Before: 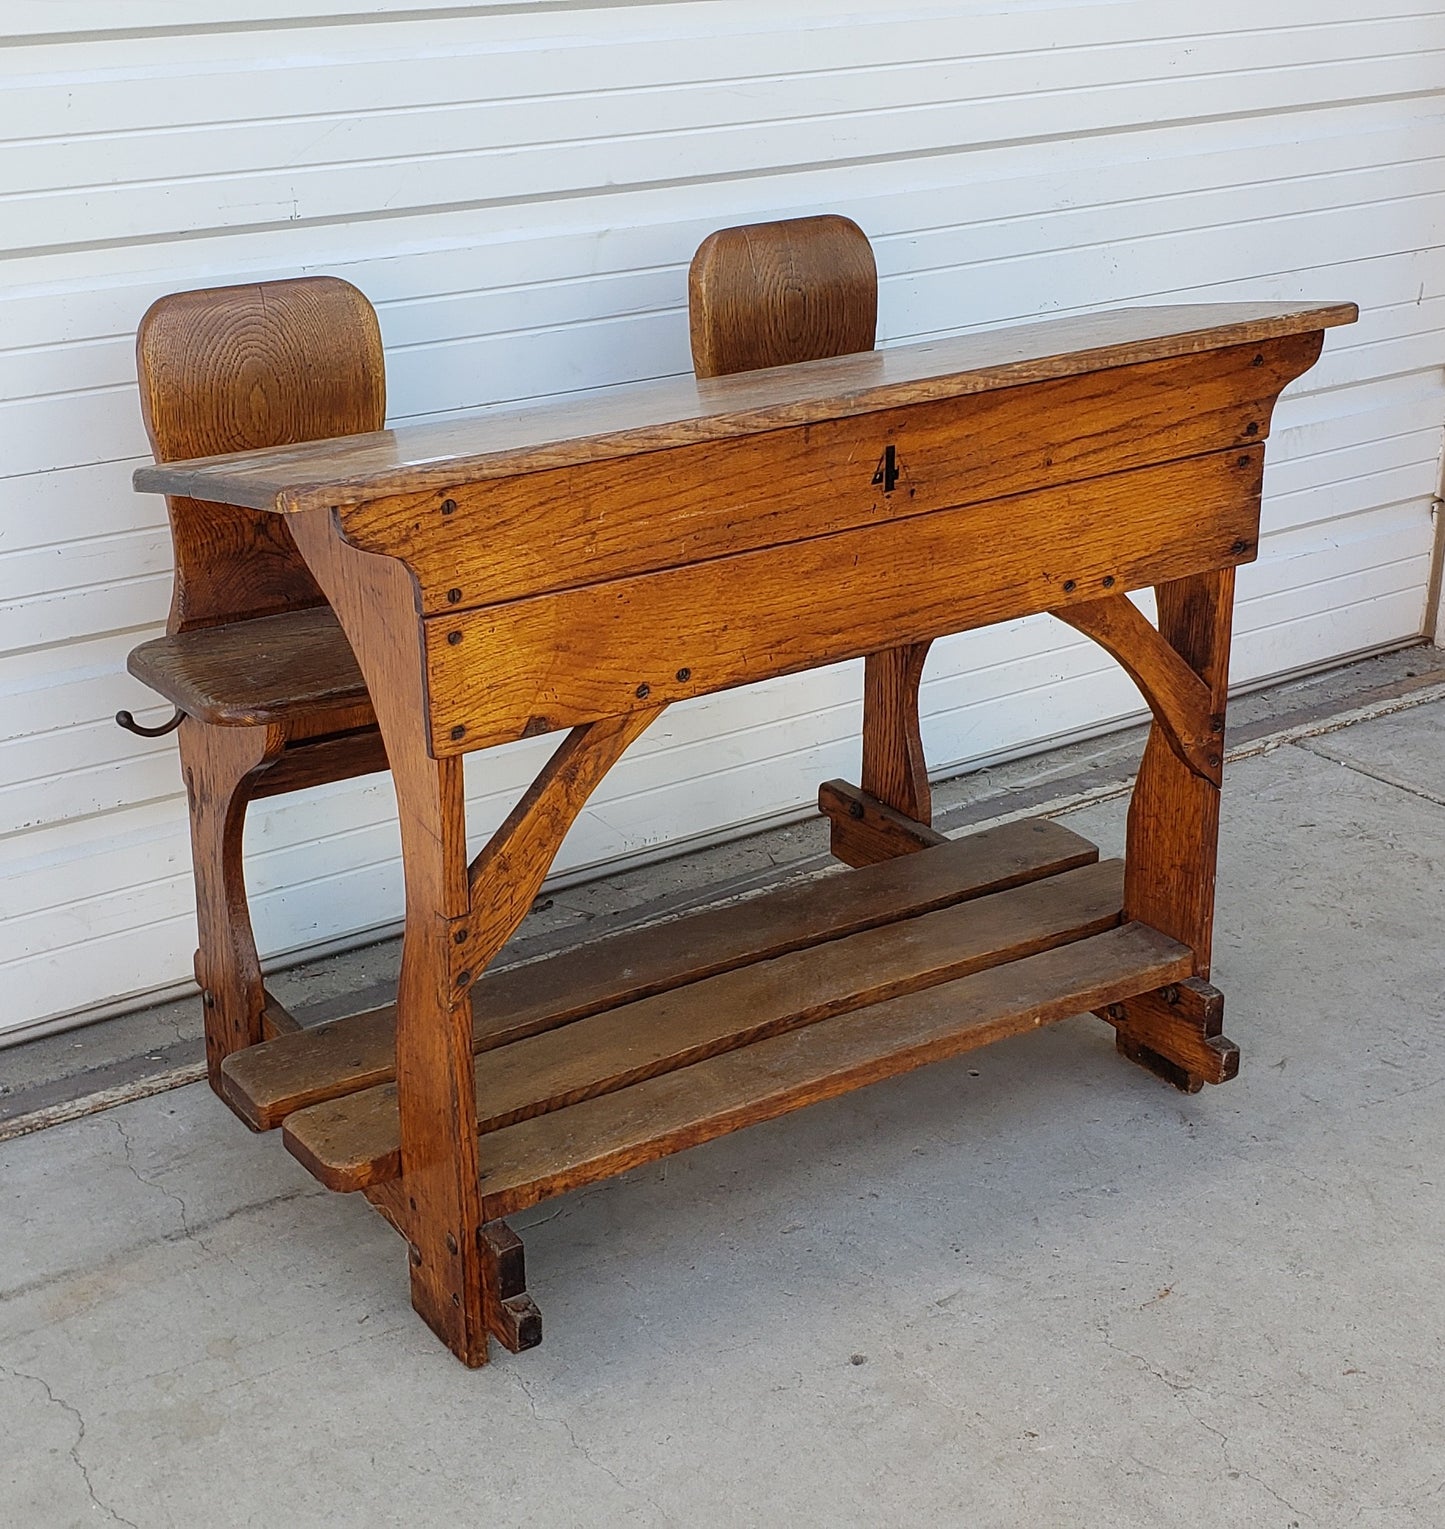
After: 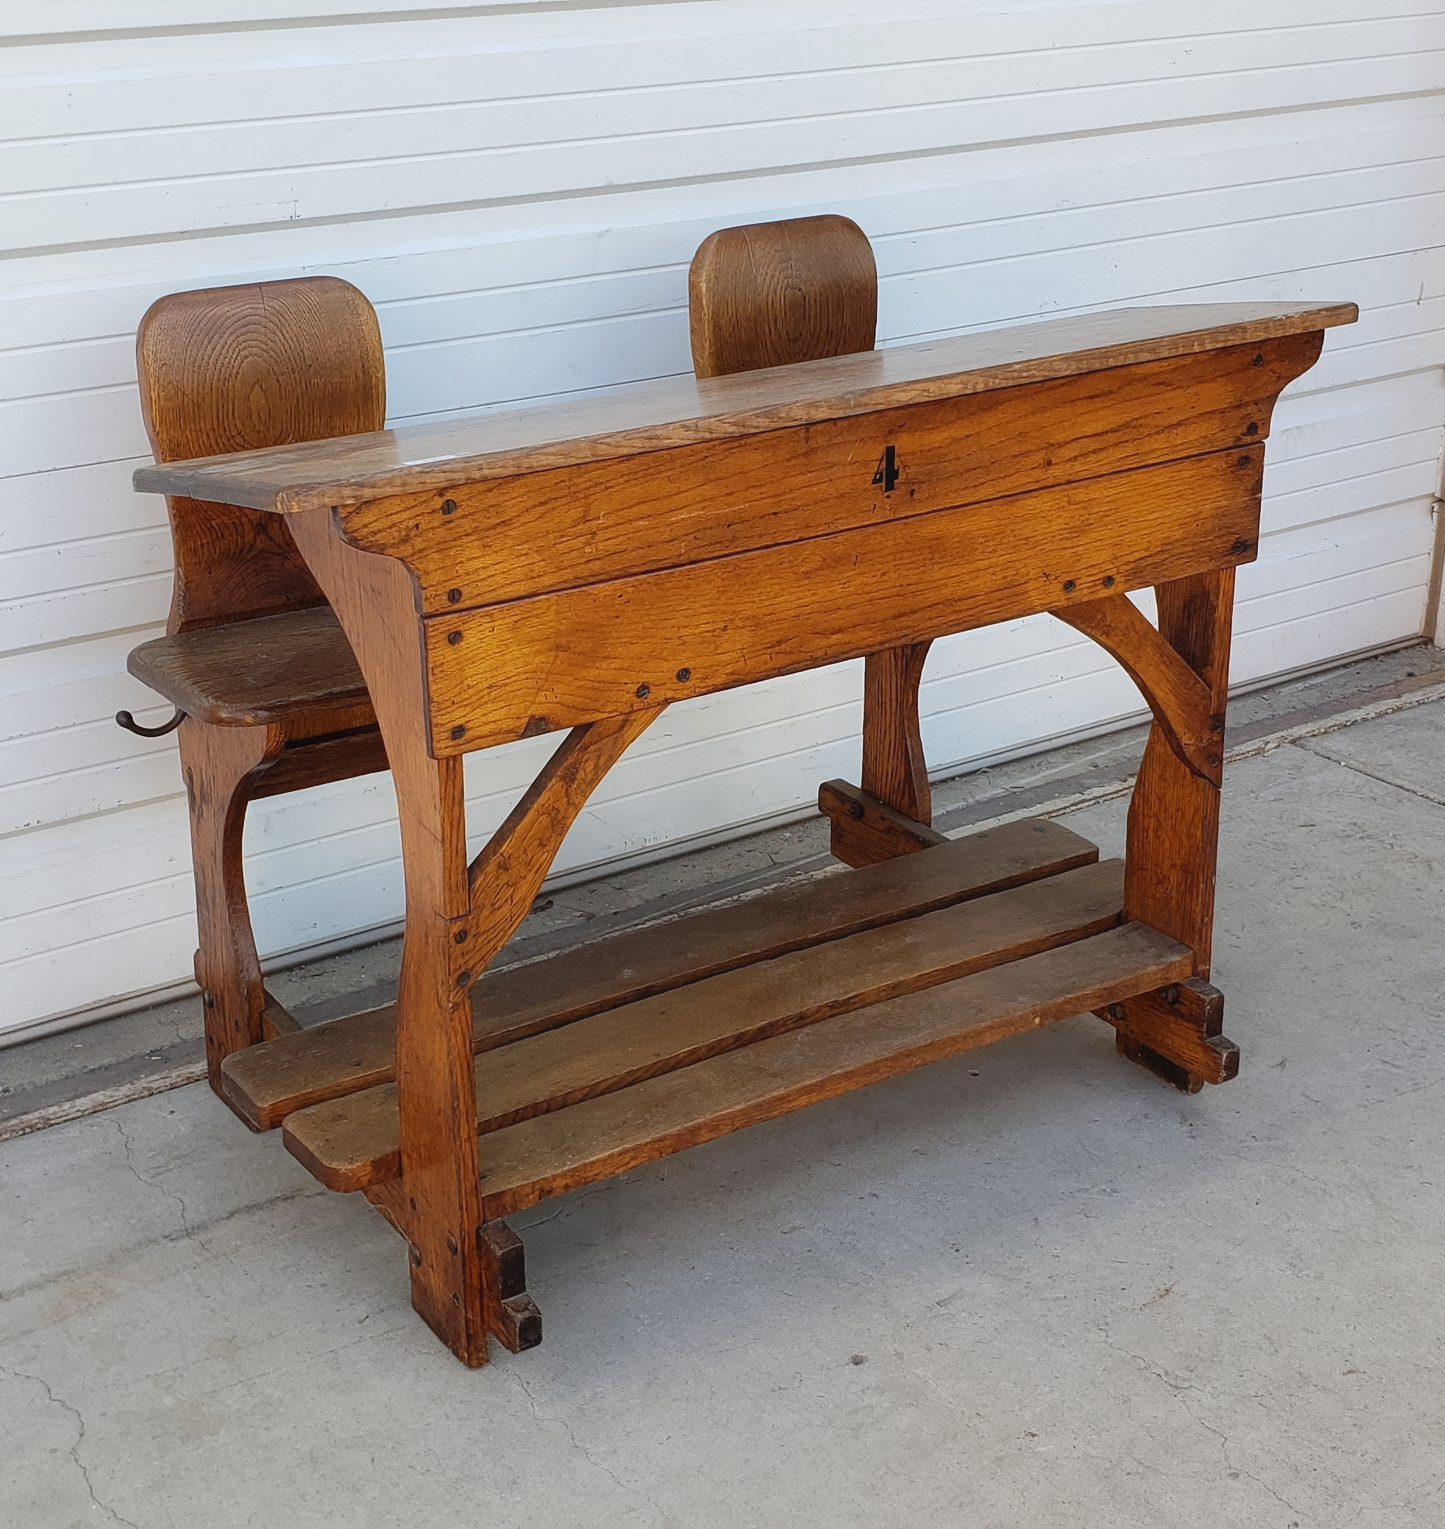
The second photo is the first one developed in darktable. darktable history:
contrast equalizer: octaves 7, y [[0.502, 0.505, 0.512, 0.529, 0.564, 0.588], [0.5 ×6], [0.502, 0.505, 0.512, 0.529, 0.564, 0.588], [0, 0.001, 0.001, 0.004, 0.008, 0.011], [0, 0.001, 0.001, 0.004, 0.008, 0.011]], mix -1
raw chromatic aberrations: on, module defaults
denoise (profiled): strength 1.2, preserve shadows 1.8, a [-1, 0, 0], y [[0.5 ×7] ×4, [0 ×7], [0.5 ×7]], compensate highlight preservation false
